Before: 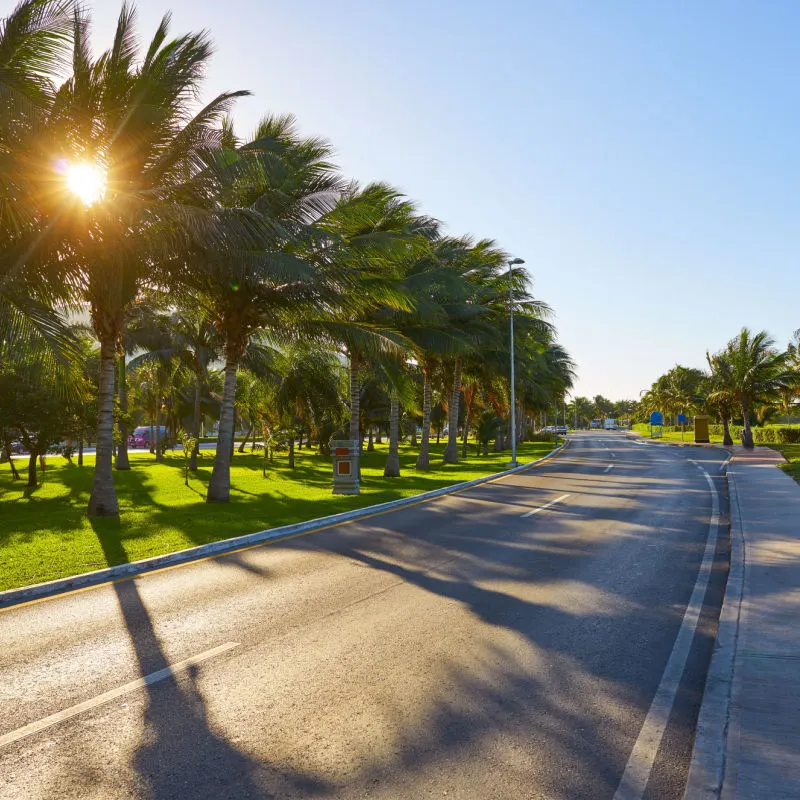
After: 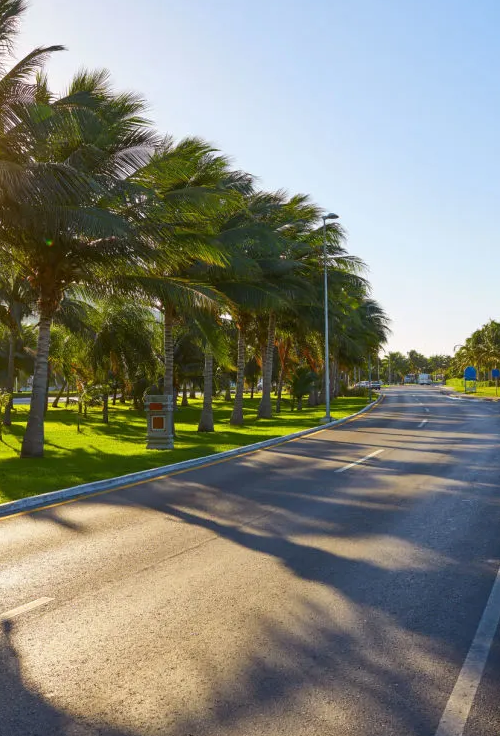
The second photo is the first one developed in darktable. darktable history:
crop and rotate: left 23.374%, top 5.637%, right 14.111%, bottom 2.264%
